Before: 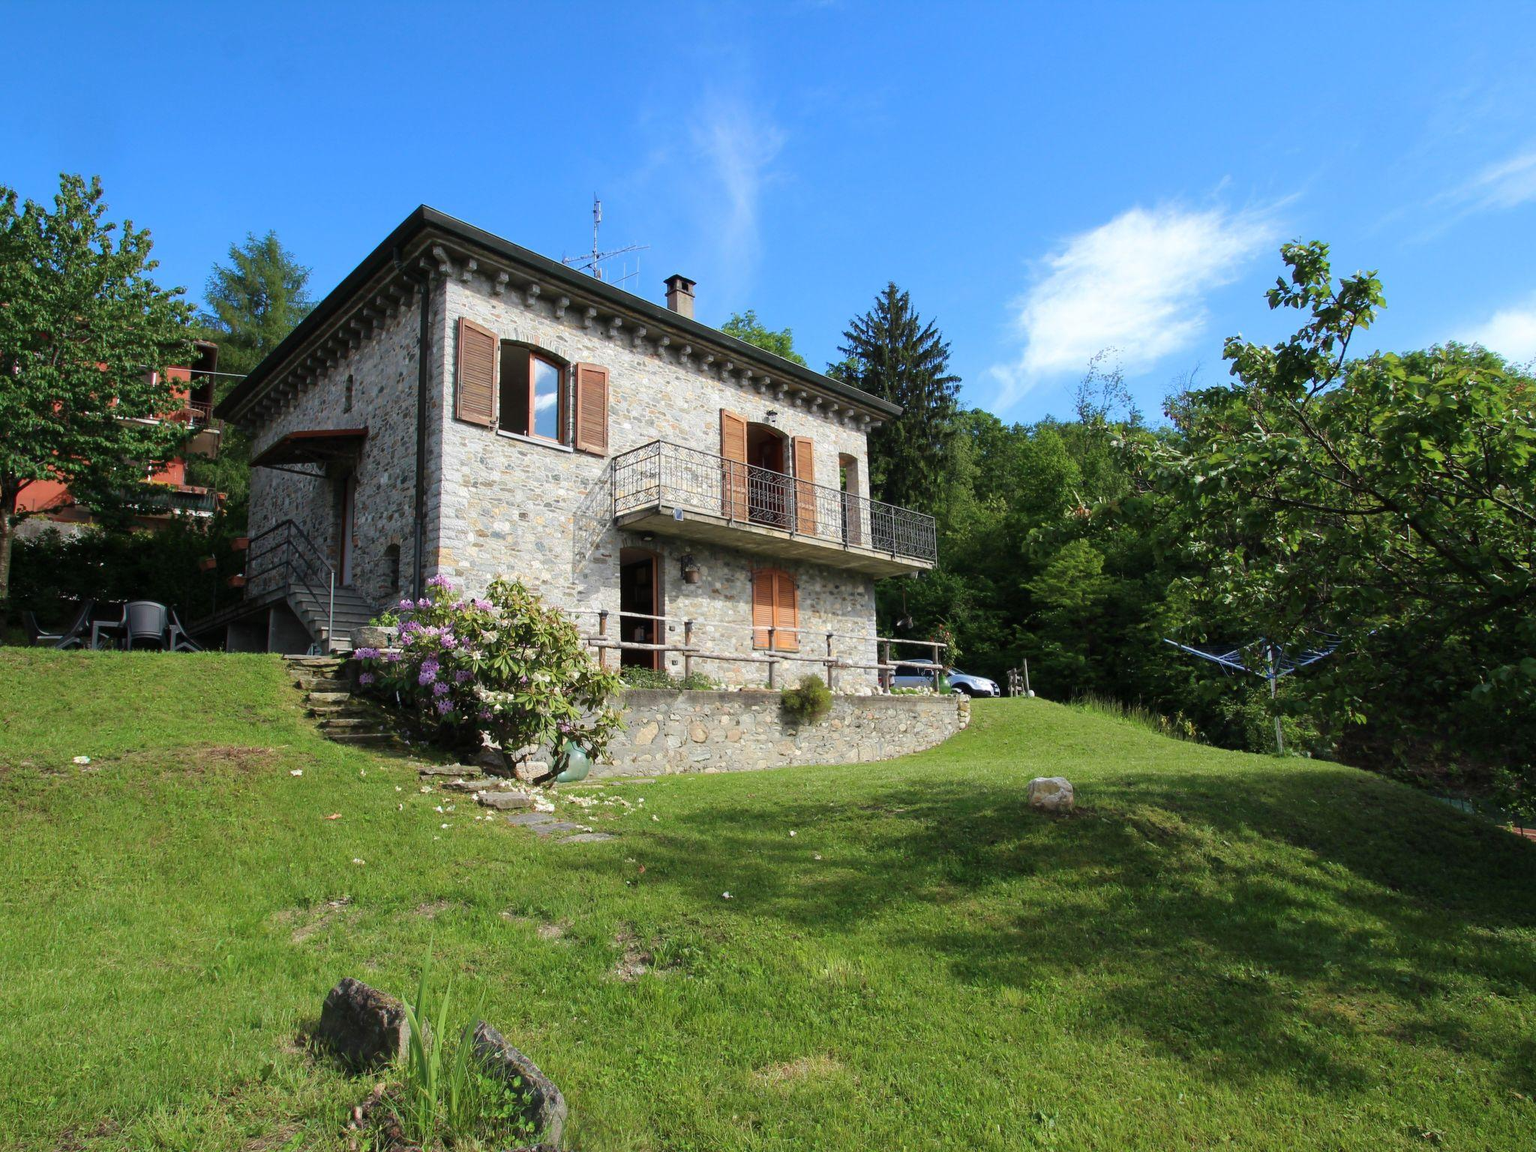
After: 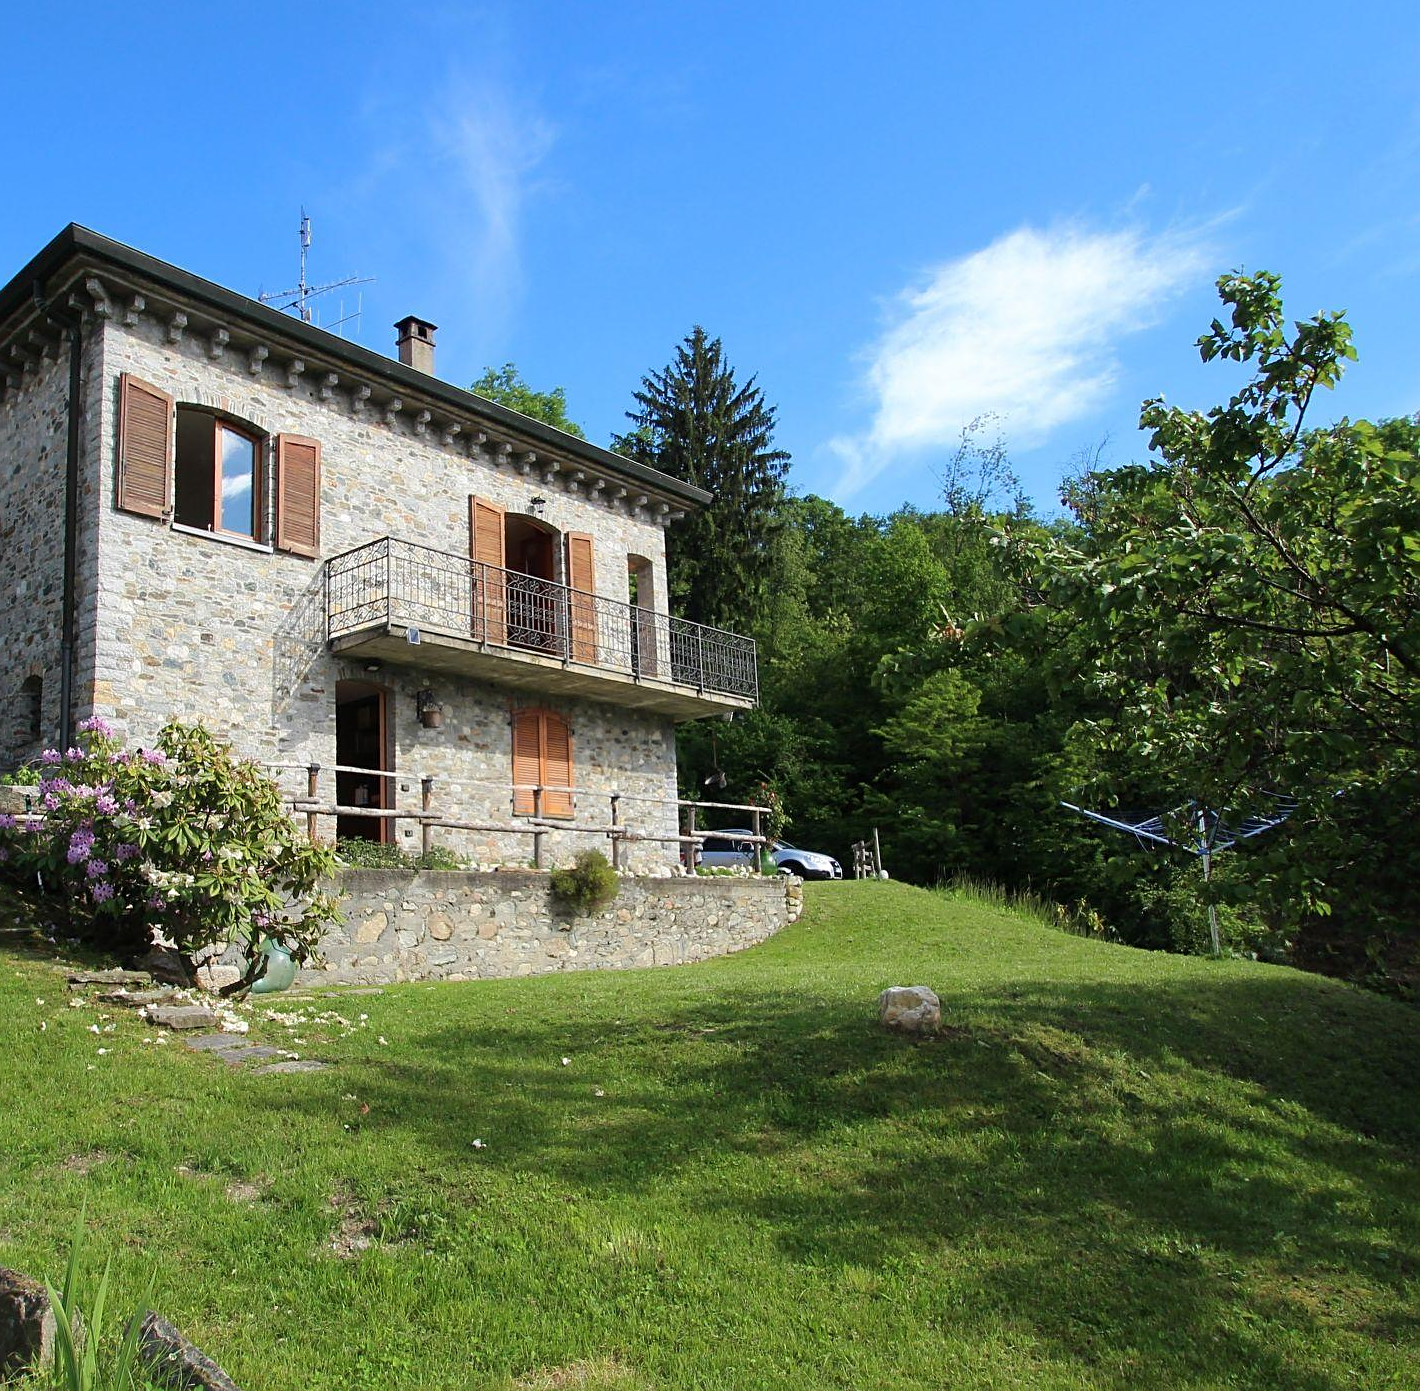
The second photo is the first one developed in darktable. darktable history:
crop and rotate: left 24.007%, top 3.266%, right 6.611%, bottom 6.124%
sharpen: amount 0.49
